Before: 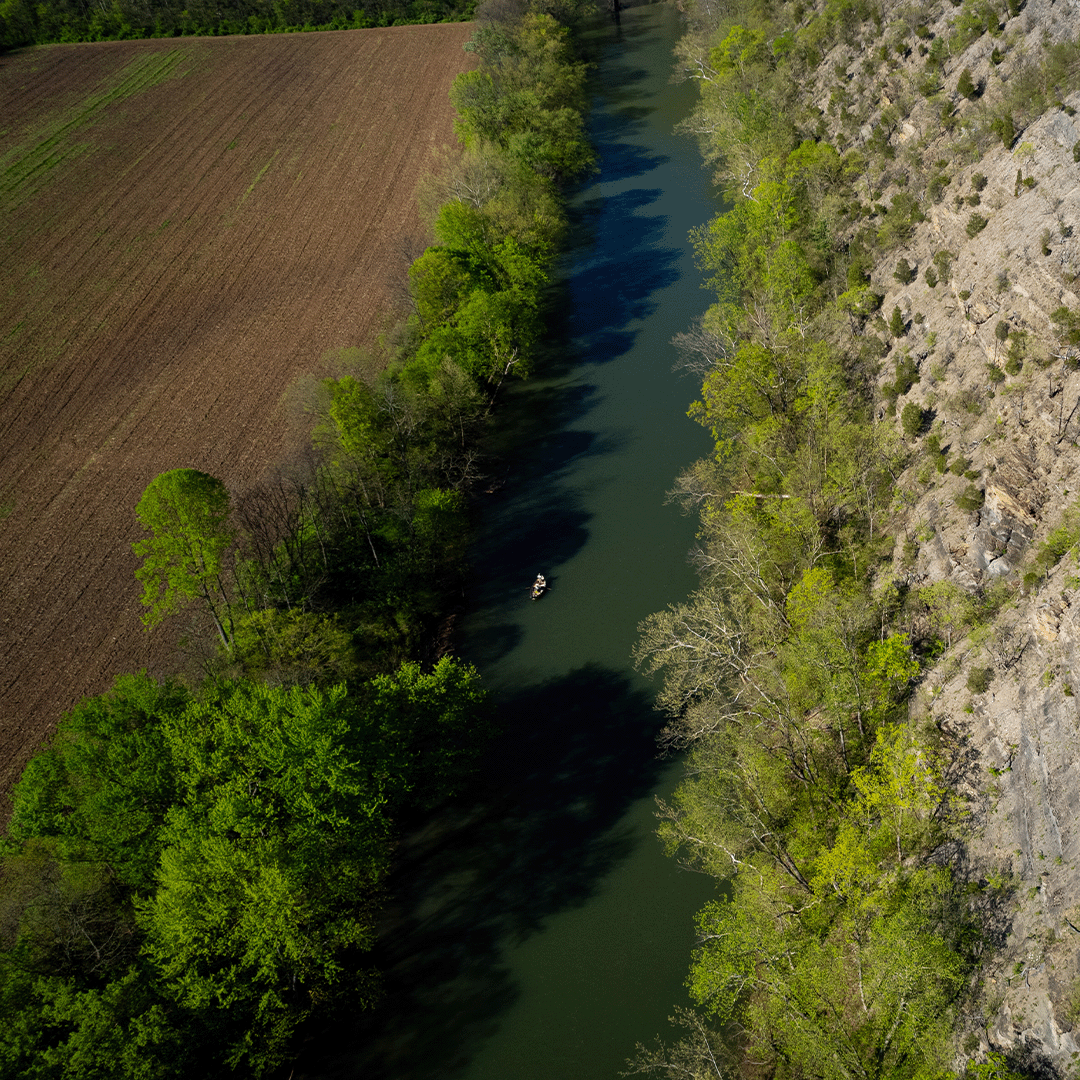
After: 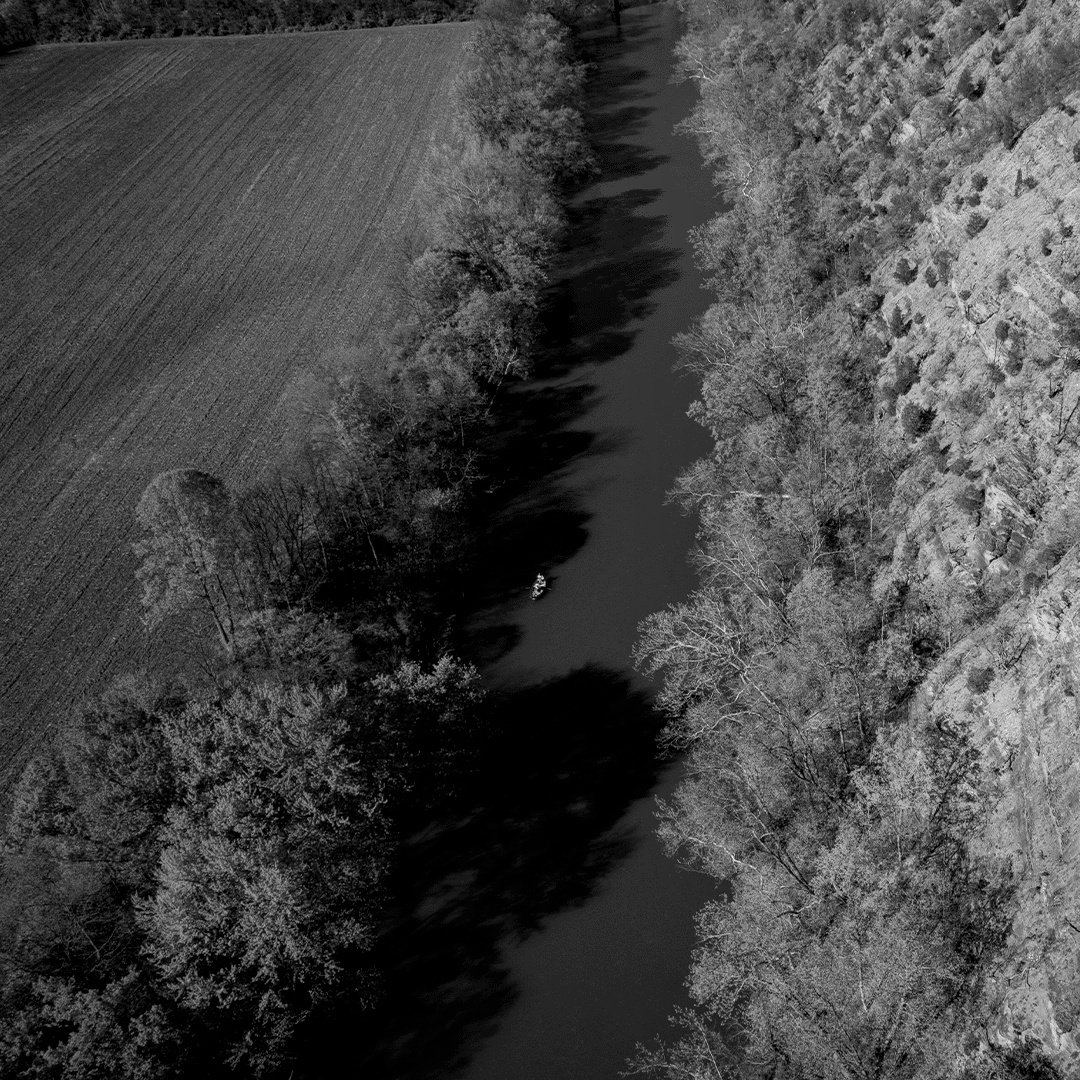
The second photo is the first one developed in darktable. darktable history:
monochrome: a 26.22, b 42.67, size 0.8
local contrast: on, module defaults
tone equalizer: on, module defaults
color zones: curves: ch0 [(0, 0.278) (0.143, 0.5) (0.286, 0.5) (0.429, 0.5) (0.571, 0.5) (0.714, 0.5) (0.857, 0.5) (1, 0.5)]; ch1 [(0, 1) (0.143, 0.165) (0.286, 0) (0.429, 0) (0.571, 0) (0.714, 0) (0.857, 0.5) (1, 0.5)]; ch2 [(0, 0.508) (0.143, 0.5) (0.286, 0.5) (0.429, 0.5) (0.571, 0.5) (0.714, 0.5) (0.857, 0.5) (1, 0.5)]
